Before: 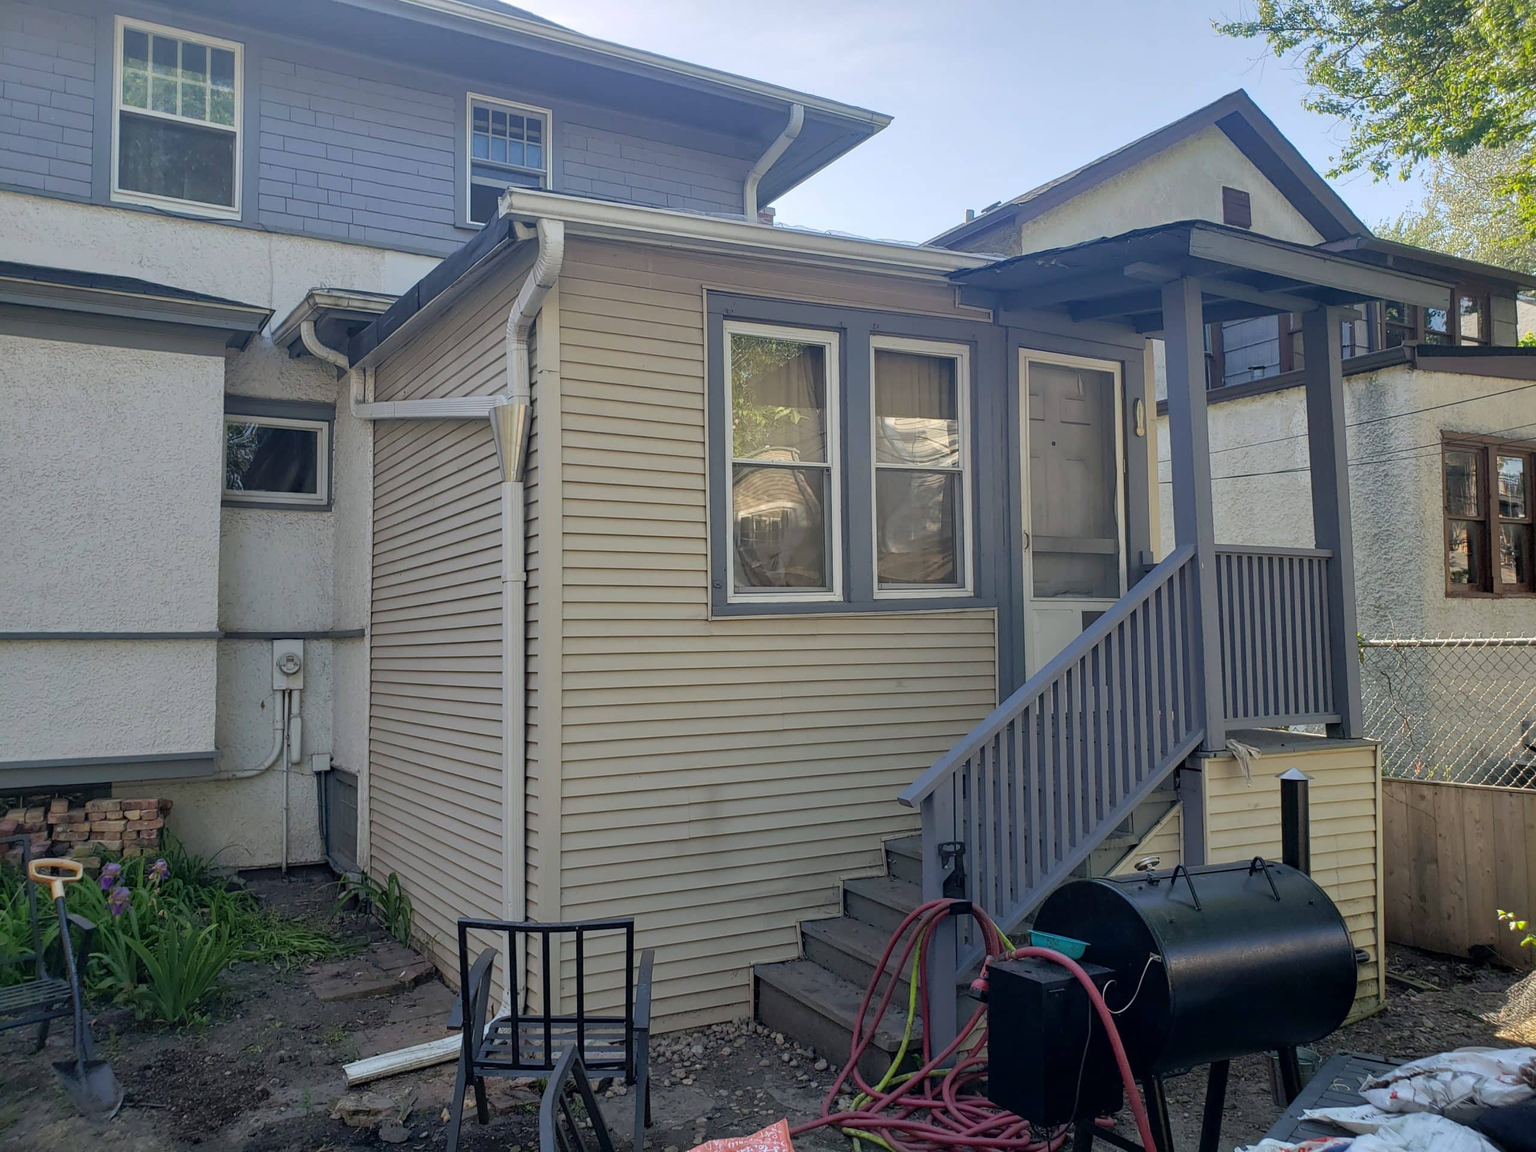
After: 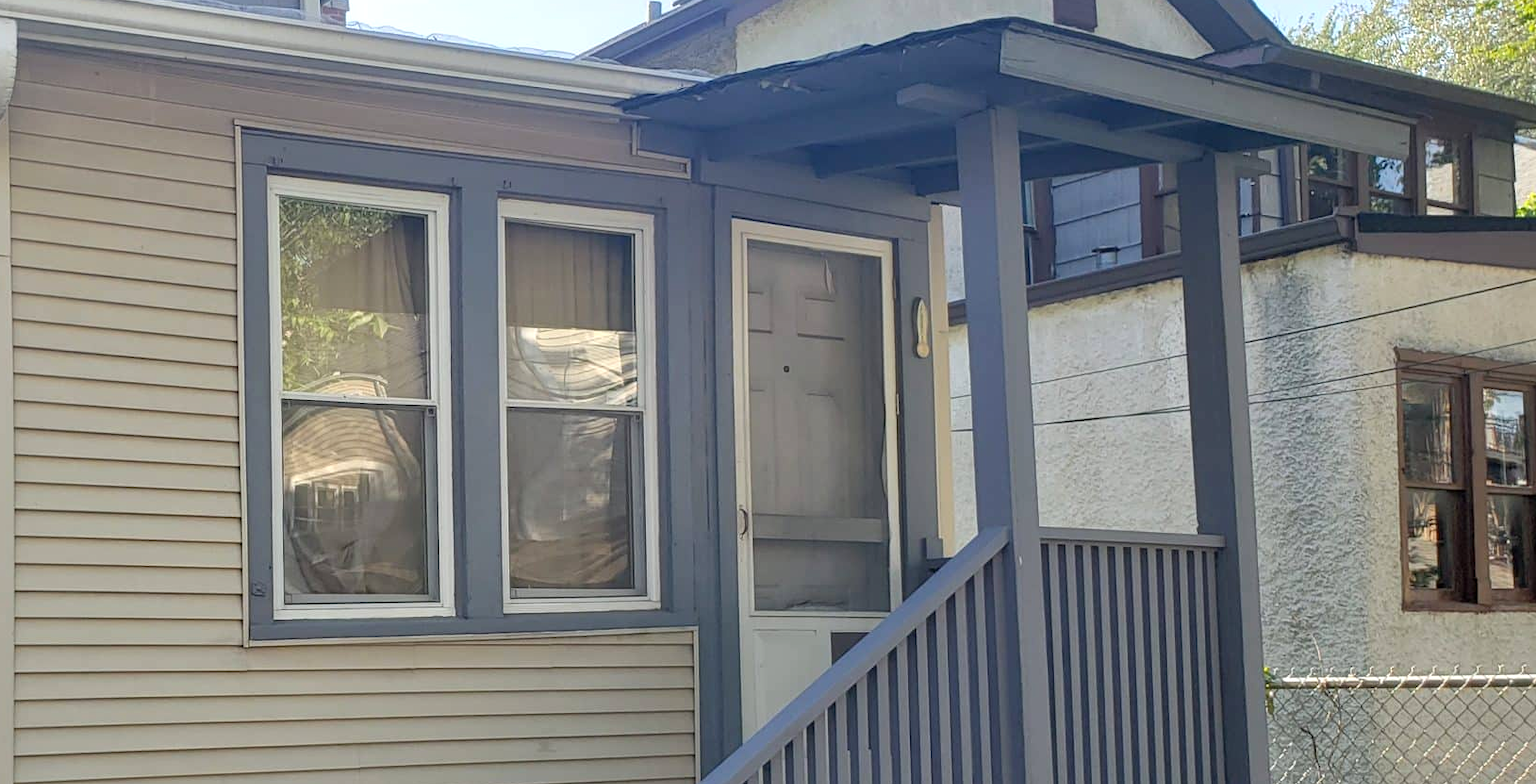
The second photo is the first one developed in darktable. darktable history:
exposure: exposure 0.299 EV, compensate exposure bias true, compensate highlight preservation false
crop: left 36.028%, top 18.175%, right 0.302%, bottom 38.466%
